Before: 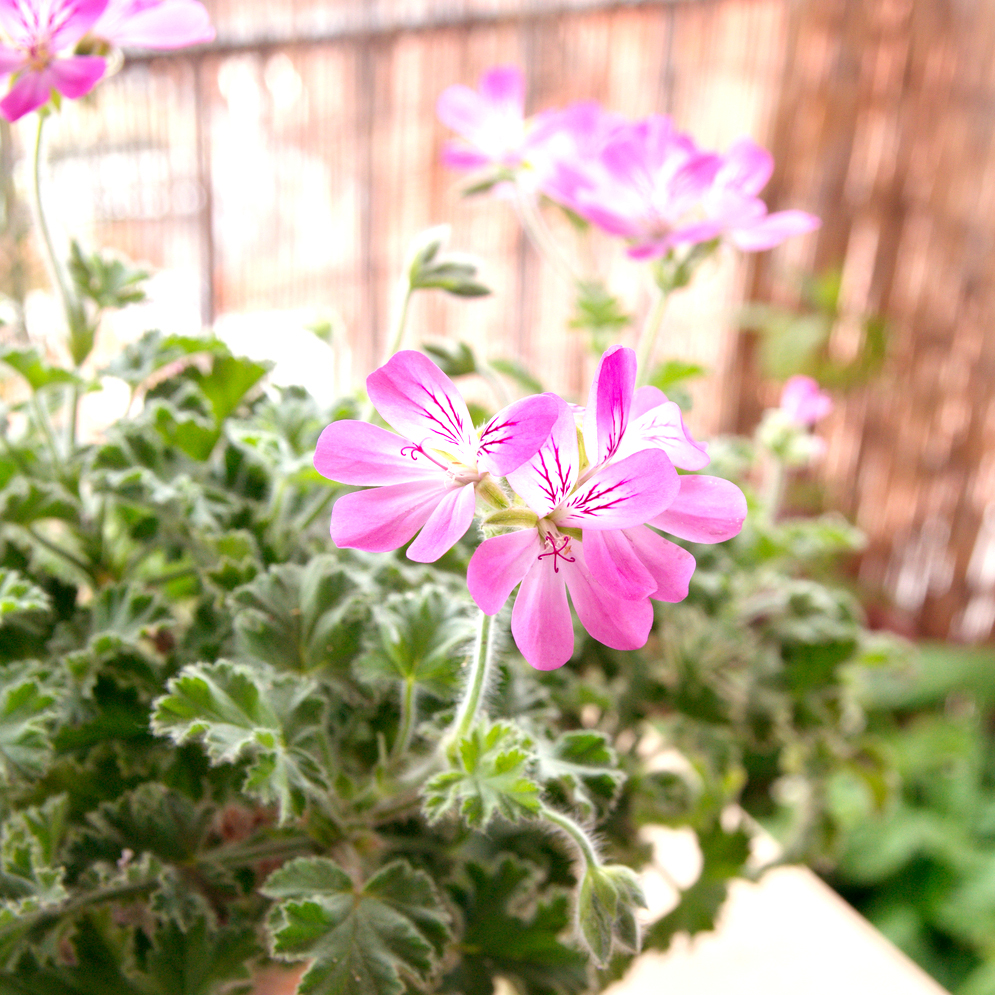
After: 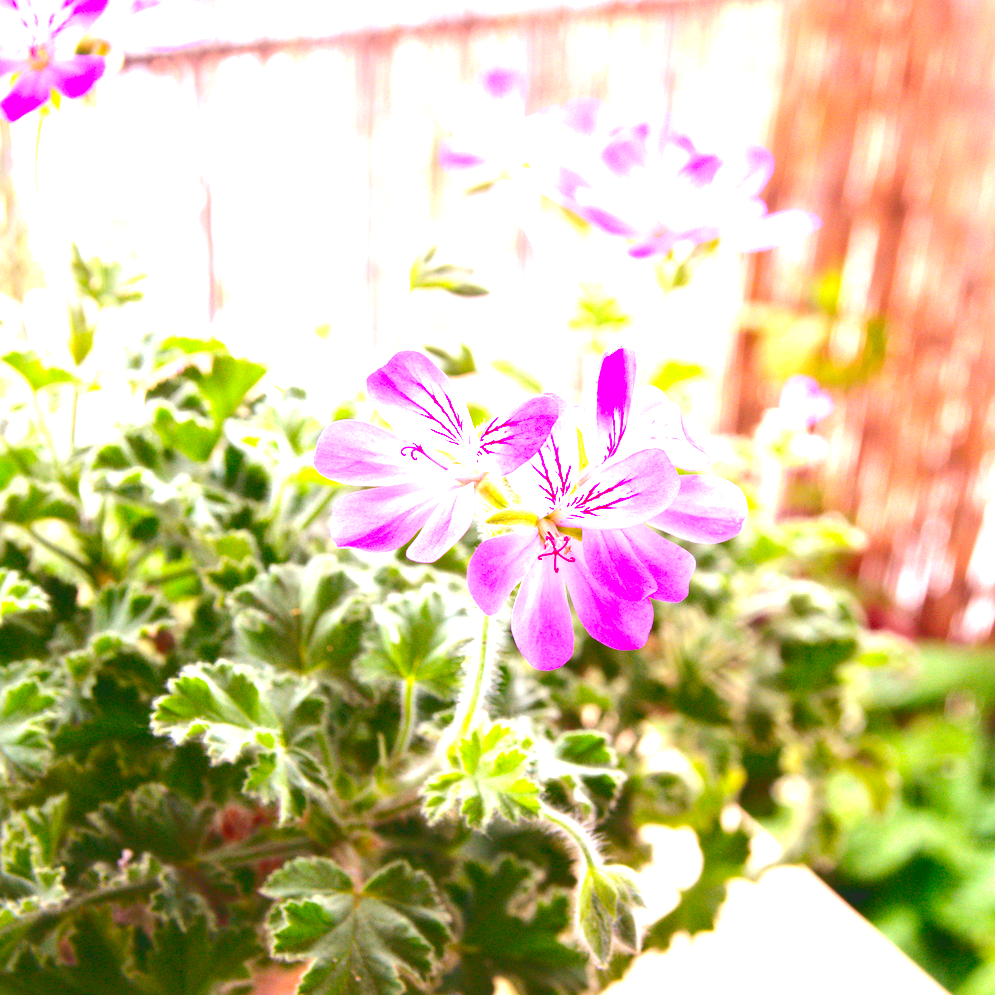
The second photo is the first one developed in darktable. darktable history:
contrast brightness saturation: brightness -0.02, saturation 0.35
tone curve: curves: ch0 [(0, 0.142) (0.384, 0.314) (0.752, 0.711) (0.991, 0.95)]; ch1 [(0.006, 0.129) (0.346, 0.384) (1, 1)]; ch2 [(0.003, 0.057) (0.261, 0.248) (1, 1)], color space Lab, independent channels
exposure: exposure 1.15 EV, compensate highlight preservation false
